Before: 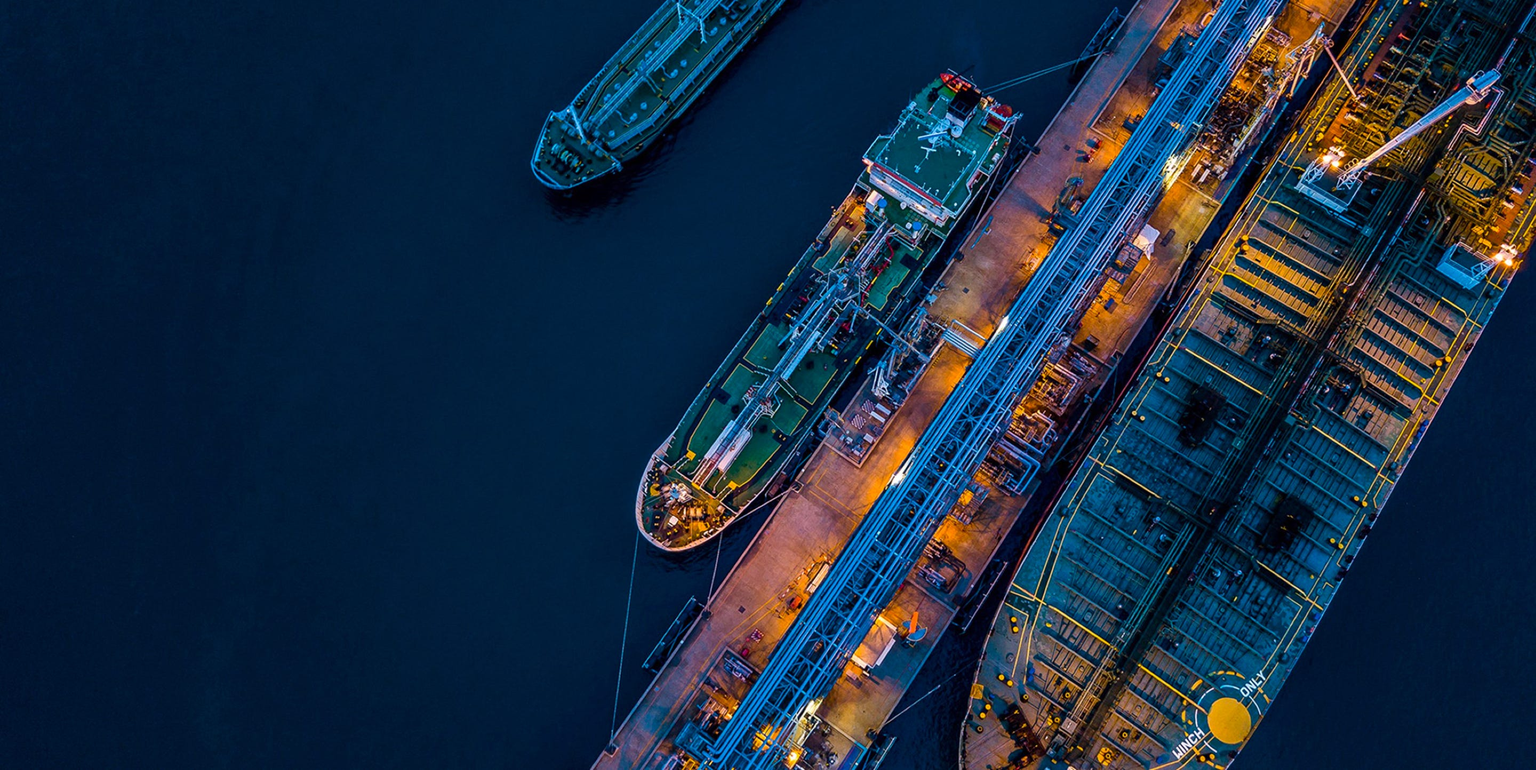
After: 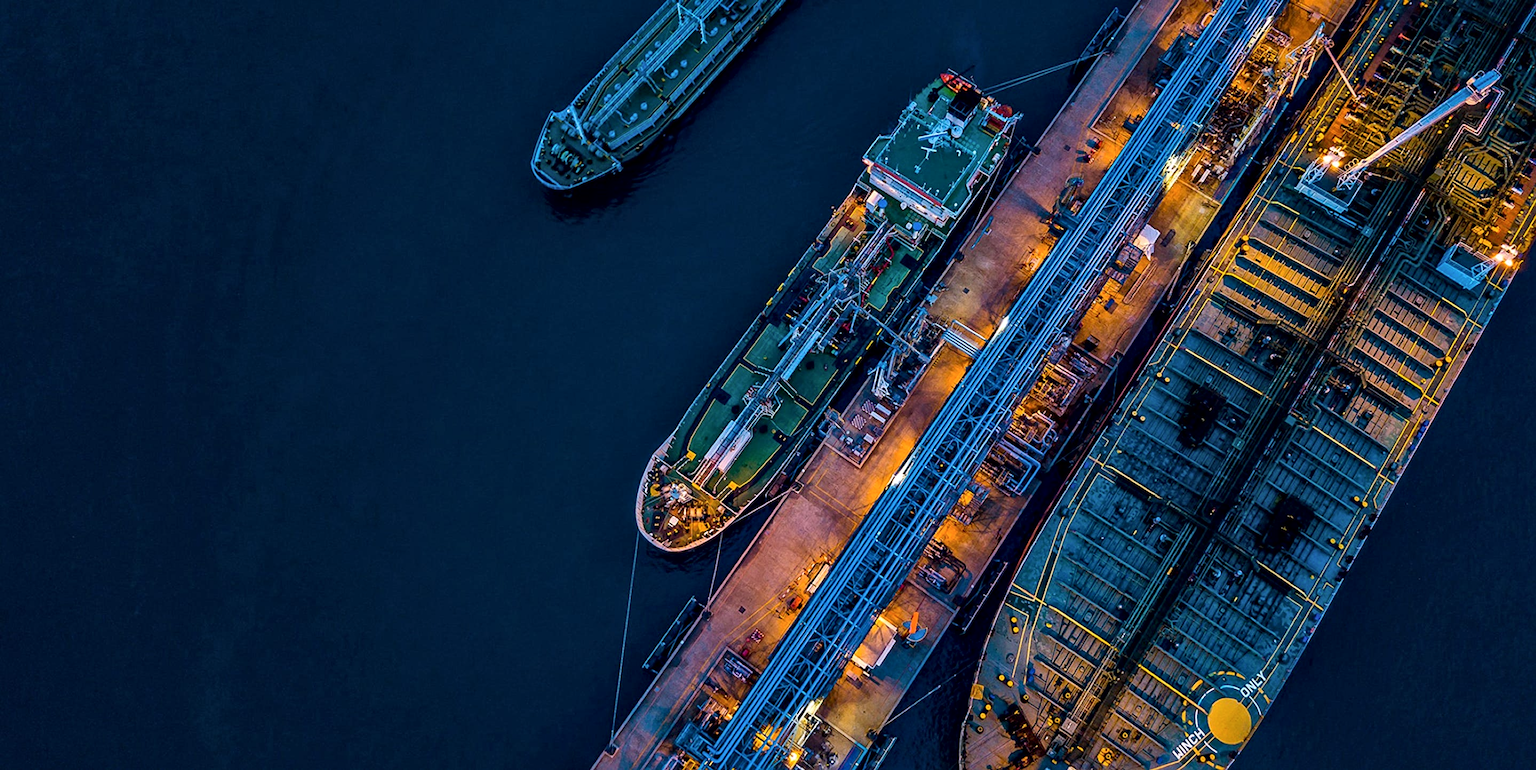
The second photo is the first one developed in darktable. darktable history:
sharpen: amount 0.2
local contrast: mode bilateral grid, contrast 20, coarseness 50, detail 144%, midtone range 0.2
